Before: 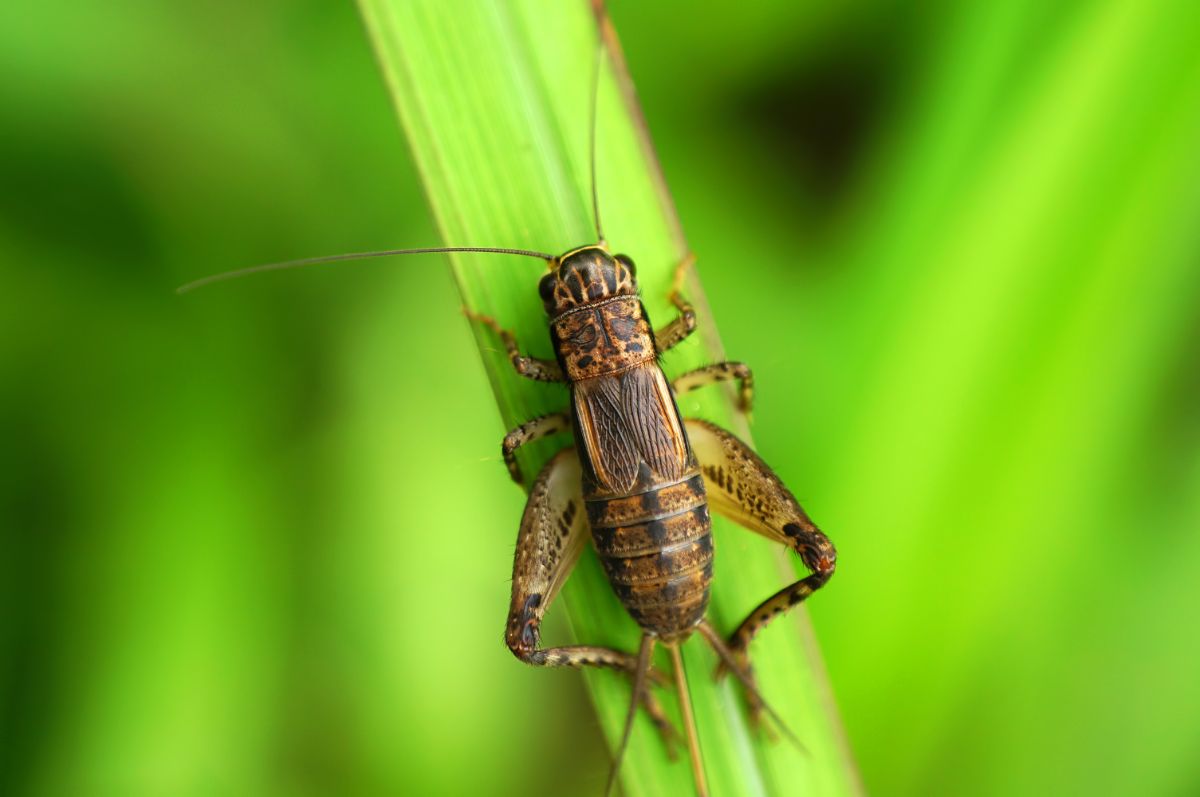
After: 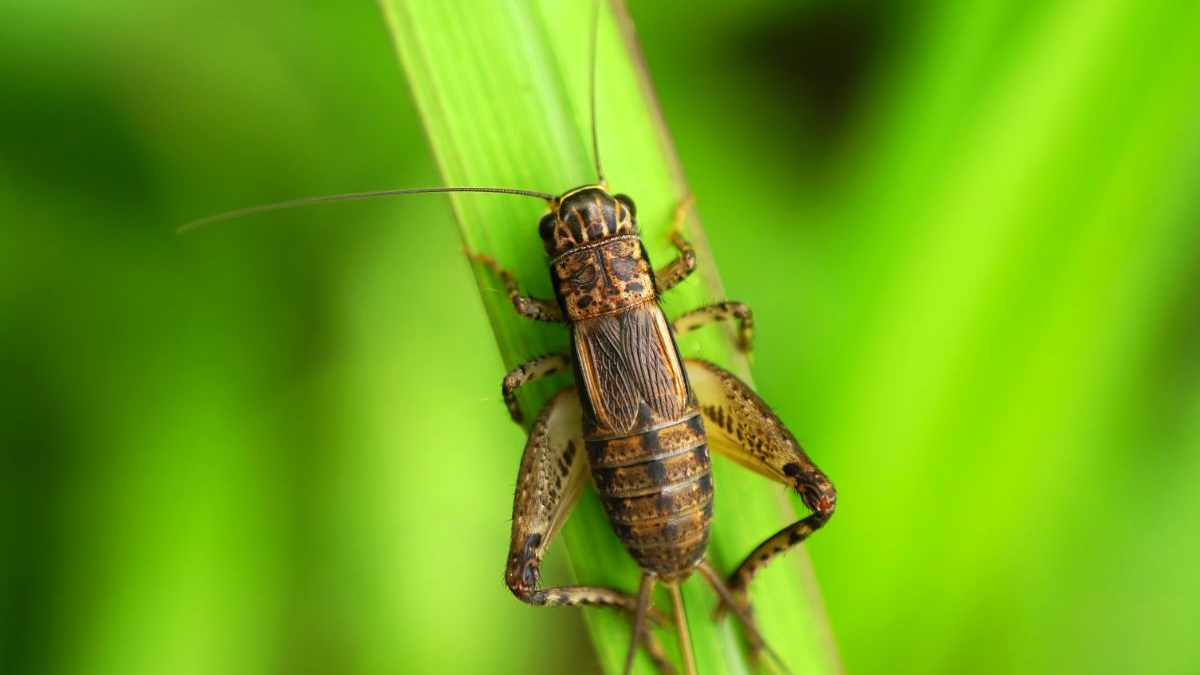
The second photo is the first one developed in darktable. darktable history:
crop: top 7.617%, bottom 7.567%
color correction: highlights b* 2.96
